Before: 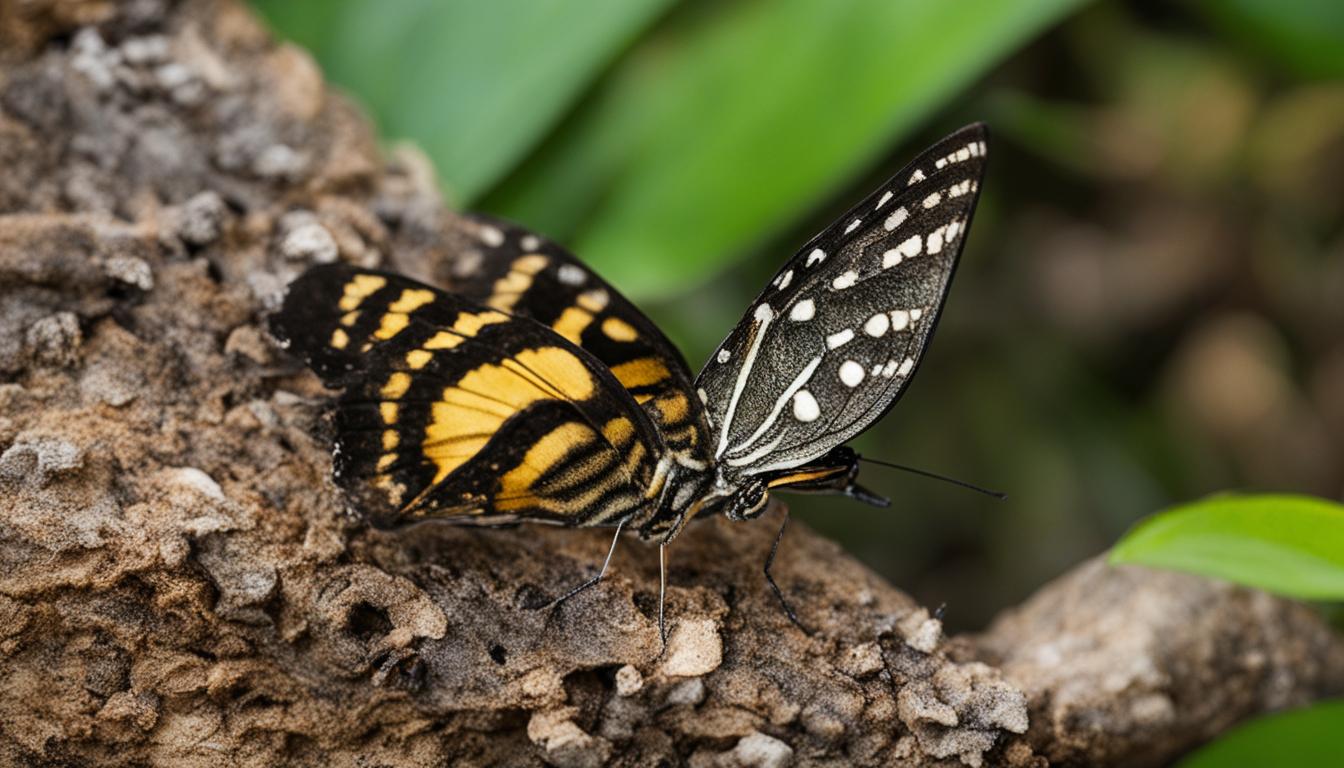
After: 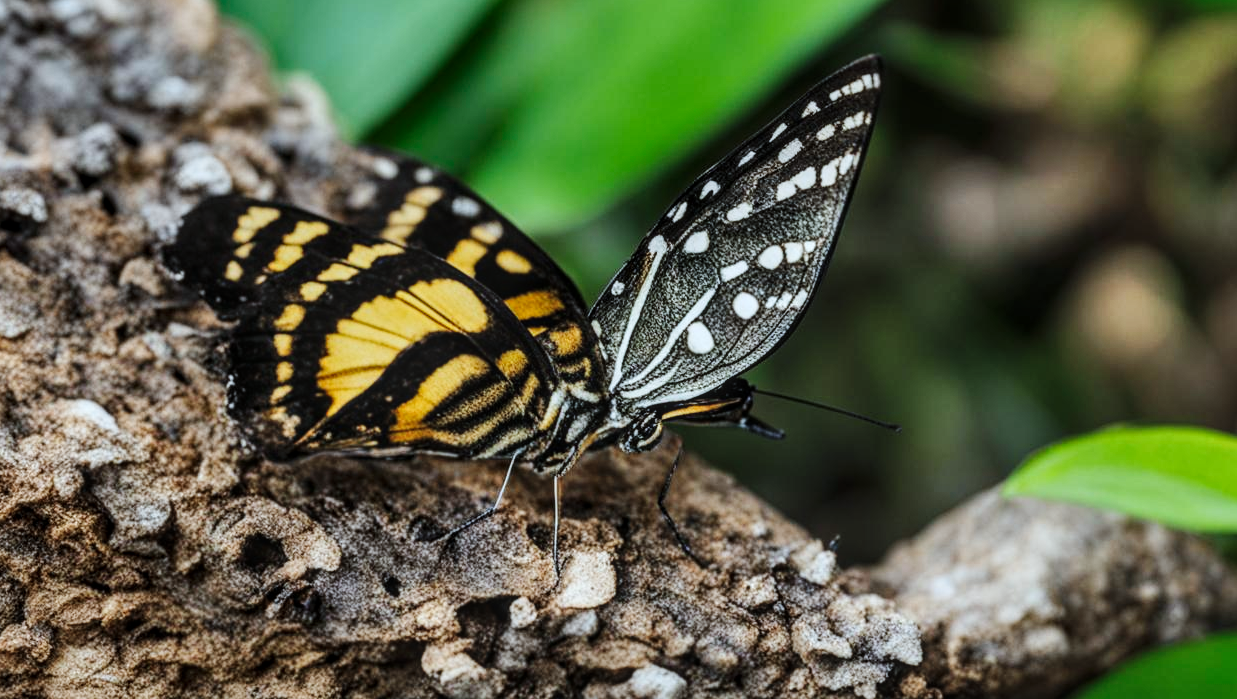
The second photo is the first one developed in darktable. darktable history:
tone curve: curves: ch0 [(0, 0.021) (0.049, 0.044) (0.158, 0.113) (0.351, 0.331) (0.485, 0.505) (0.656, 0.696) (0.868, 0.887) (1, 0.969)]; ch1 [(0, 0) (0.322, 0.328) (0.434, 0.438) (0.473, 0.477) (0.502, 0.503) (0.522, 0.526) (0.564, 0.591) (0.602, 0.632) (0.677, 0.701) (0.859, 0.885) (1, 1)]; ch2 [(0, 0) (0.33, 0.301) (0.452, 0.434) (0.502, 0.505) (0.535, 0.554) (0.565, 0.598) (0.618, 0.629) (1, 1)], preserve colors none
exposure: compensate highlight preservation false
shadows and highlights: radius 100.67, shadows 50.45, highlights -65.64, soften with gaussian
crop and rotate: left 7.948%, top 8.95%
local contrast: detail 130%
color calibration: illuminant F (fluorescent), F source F9 (Cool White Deluxe 4150 K) – high CRI, x 0.374, y 0.373, temperature 4152.78 K
